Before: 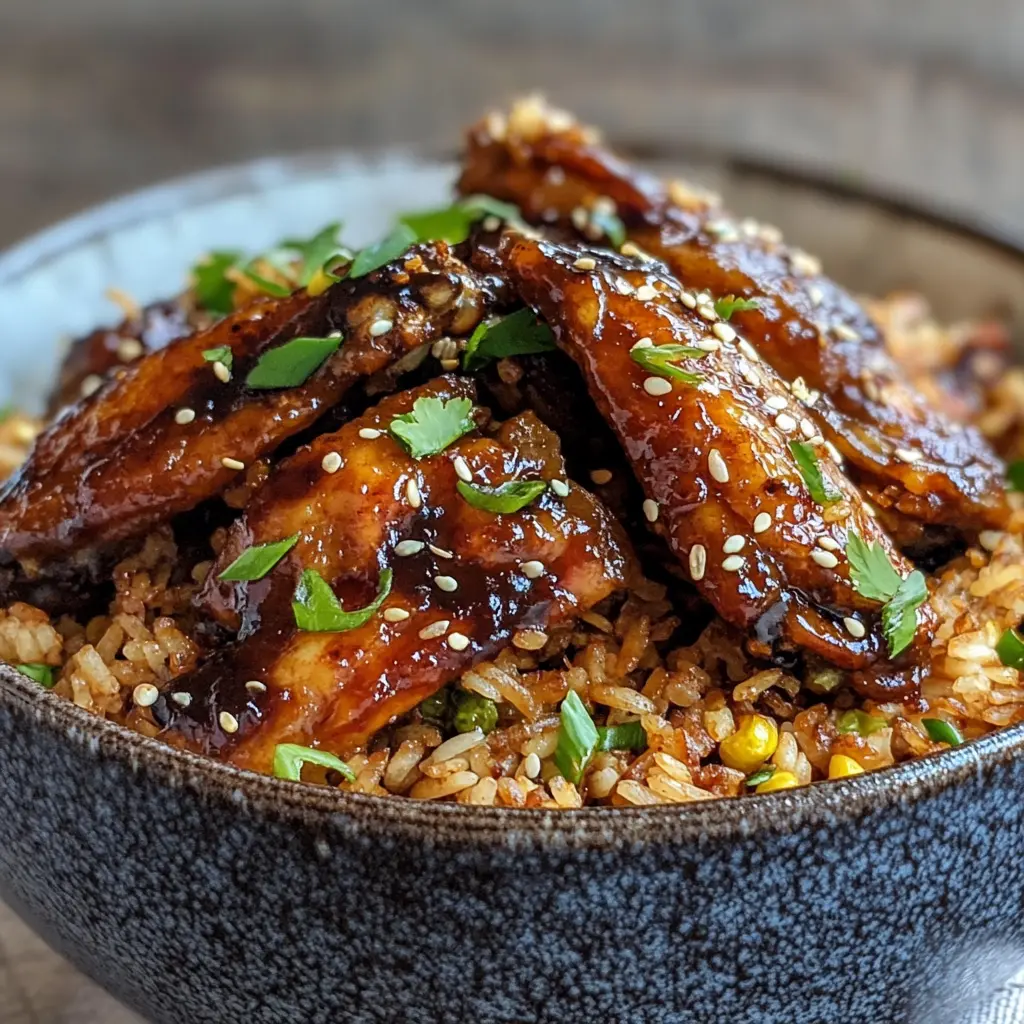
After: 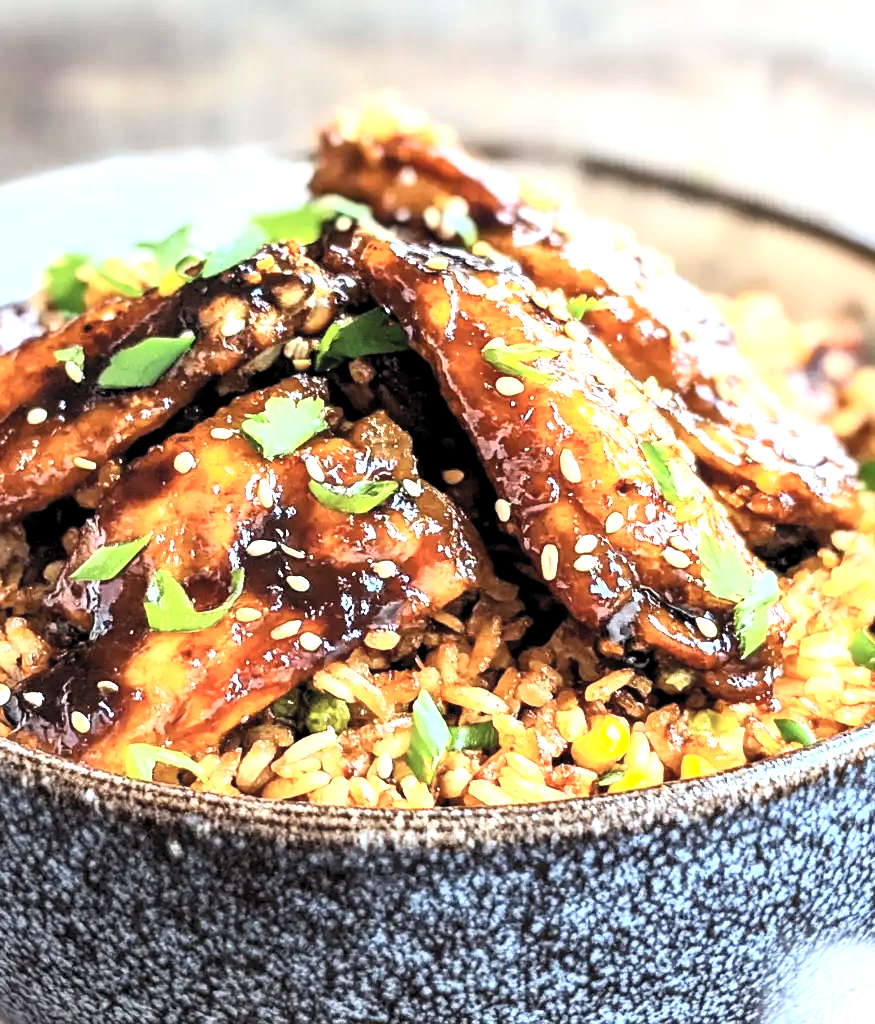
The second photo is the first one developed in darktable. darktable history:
crop and rotate: left 14.539%
exposure: exposure 0.795 EV, compensate highlight preservation false
levels: black 0.1%, levels [0.062, 0.494, 0.925]
contrast brightness saturation: contrast 0.391, brightness 0.513
